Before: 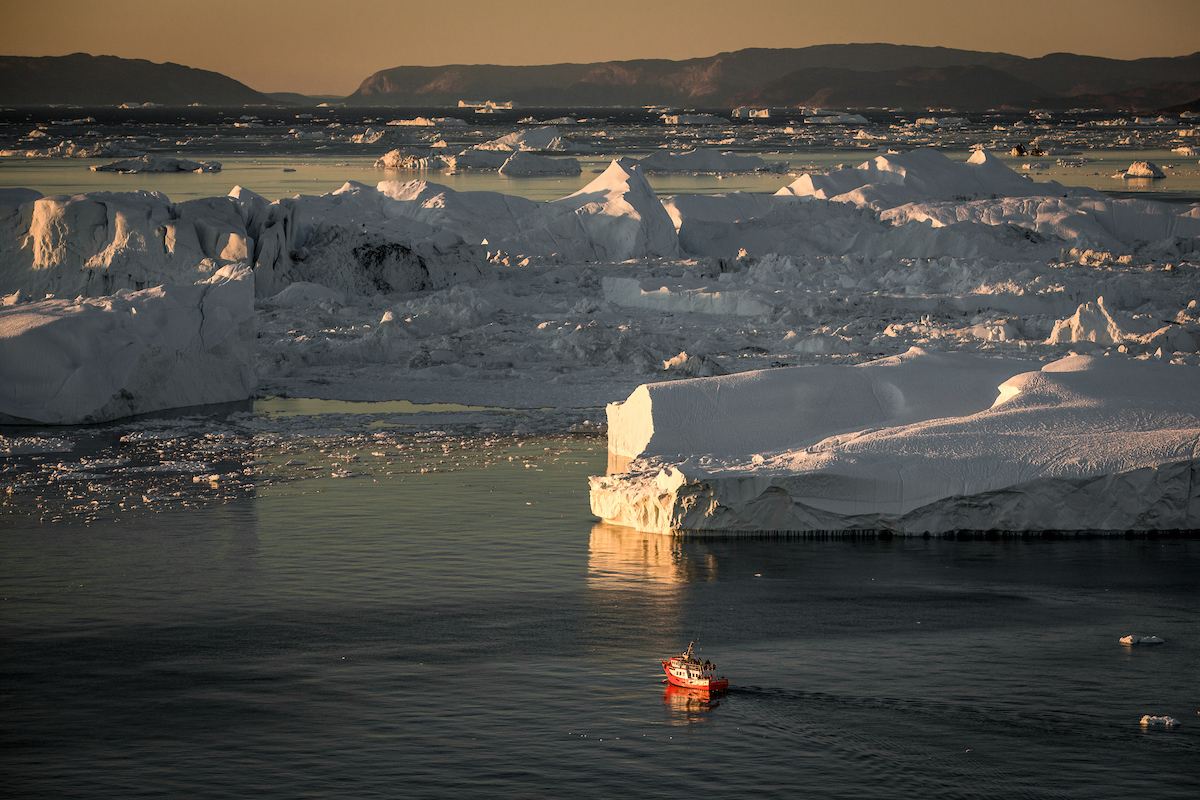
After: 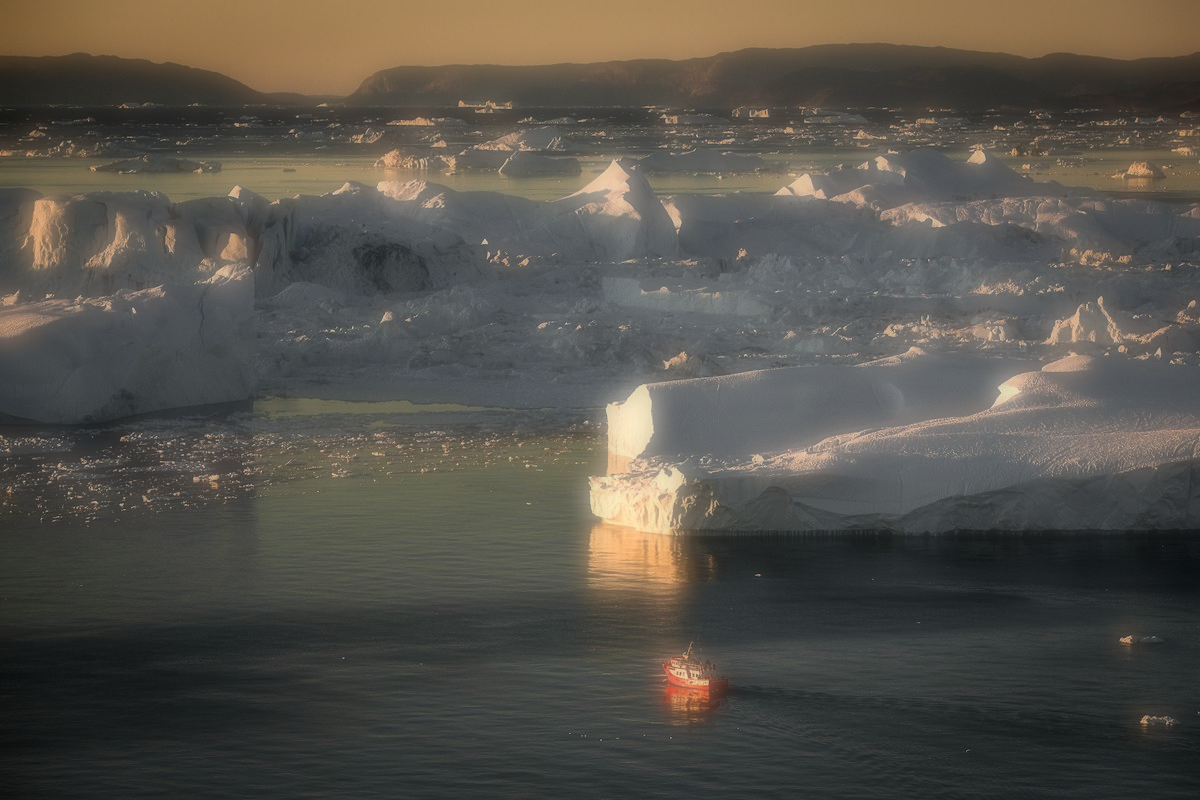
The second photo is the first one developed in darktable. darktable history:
color correction: highlights b* 3
soften: on, module defaults
